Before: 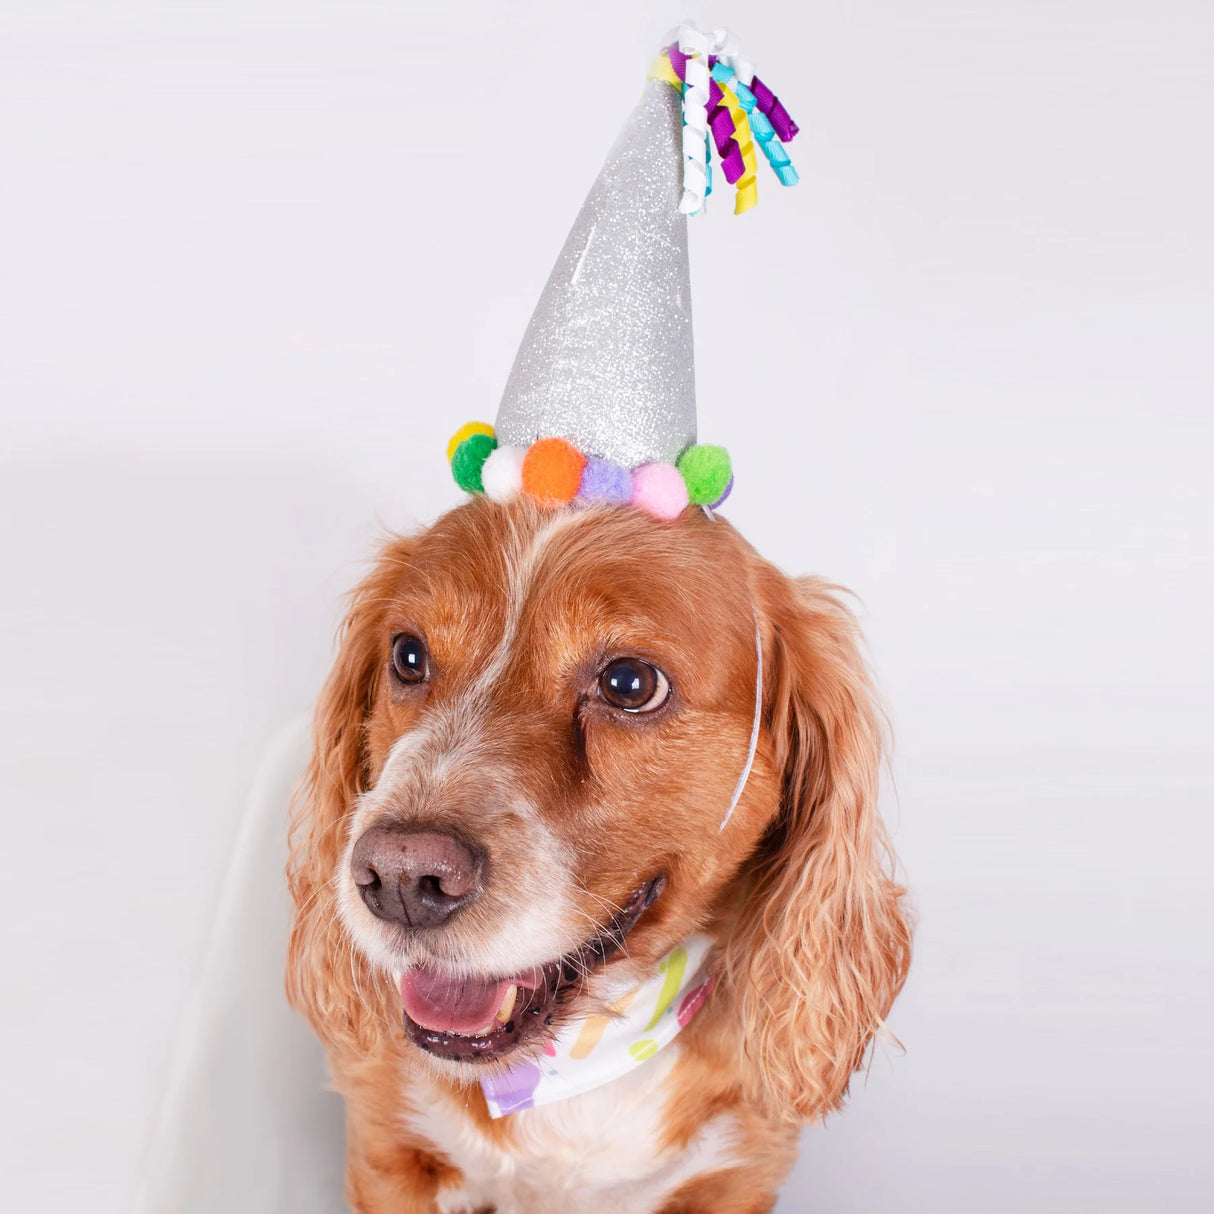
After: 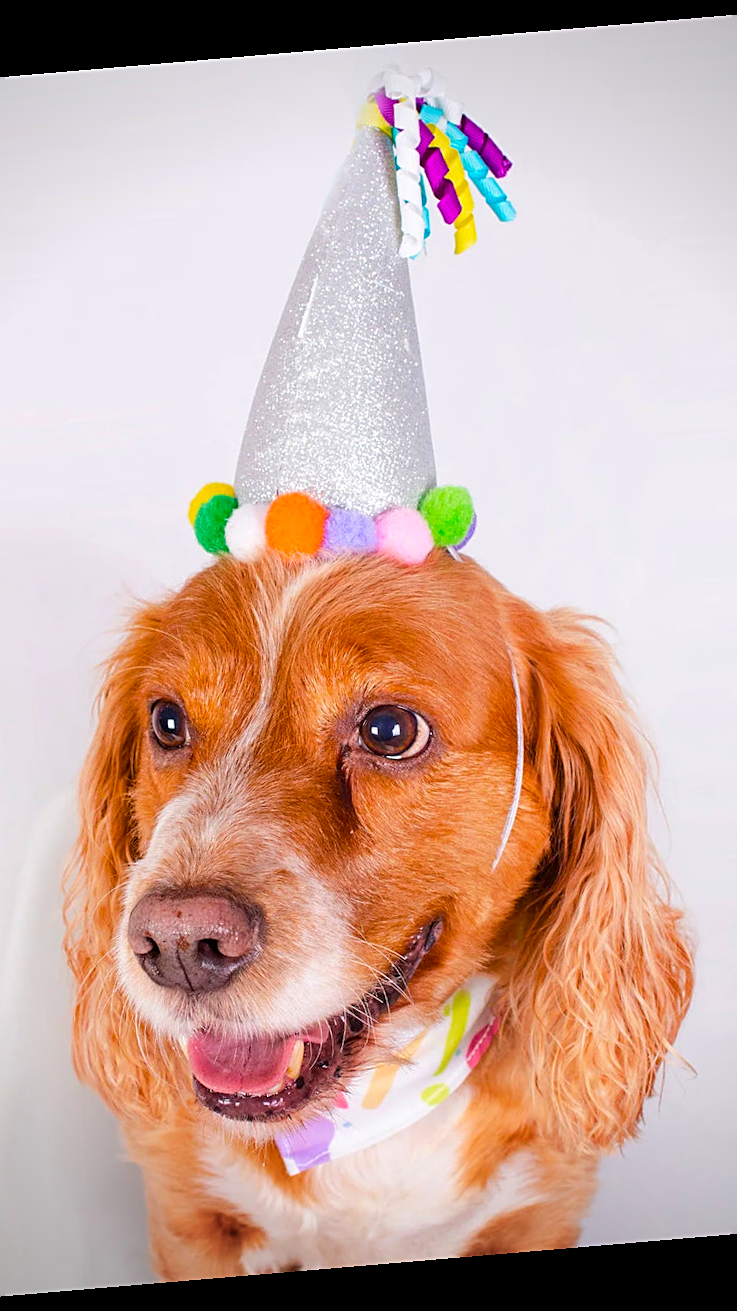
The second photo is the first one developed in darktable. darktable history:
crop and rotate: left 22.516%, right 21.234%
sharpen: on, module defaults
color balance rgb: perceptual saturation grading › global saturation 25%, perceptual brilliance grading › mid-tones 10%, perceptual brilliance grading › shadows 15%, global vibrance 20%
vignetting: fall-off start 74.49%, fall-off radius 65.9%, brightness -0.628, saturation -0.68
rotate and perspective: rotation -4.86°, automatic cropping off
